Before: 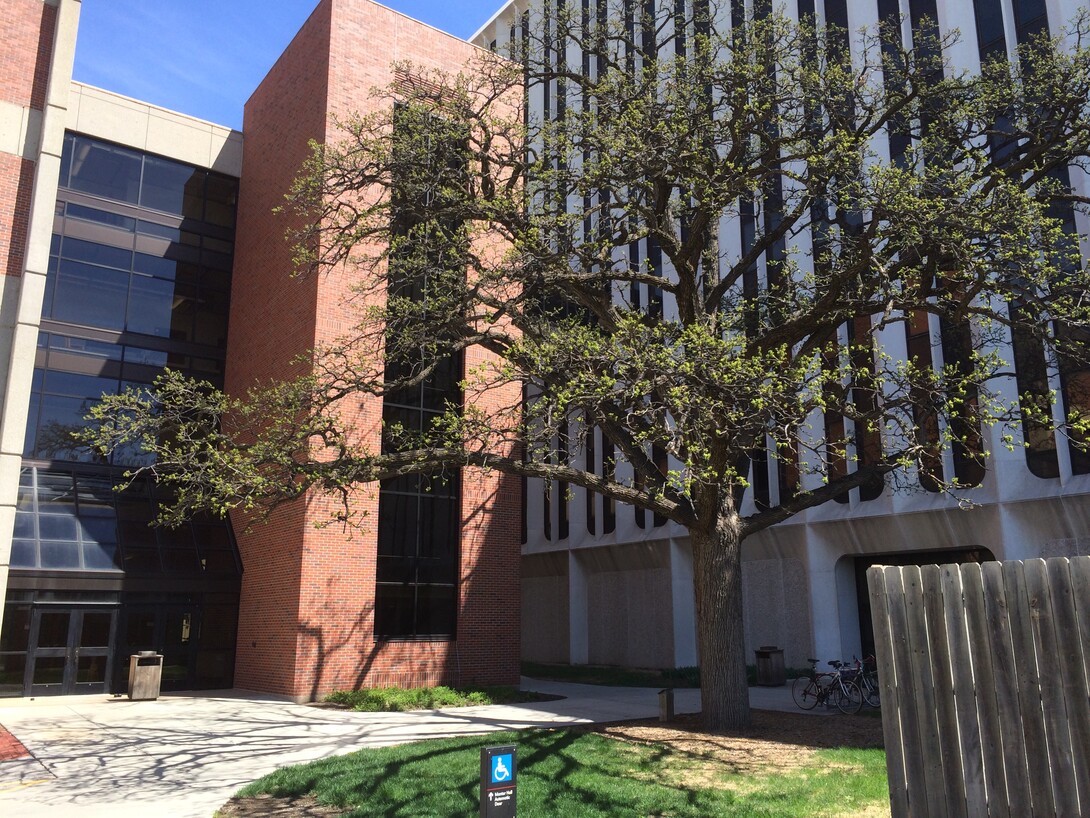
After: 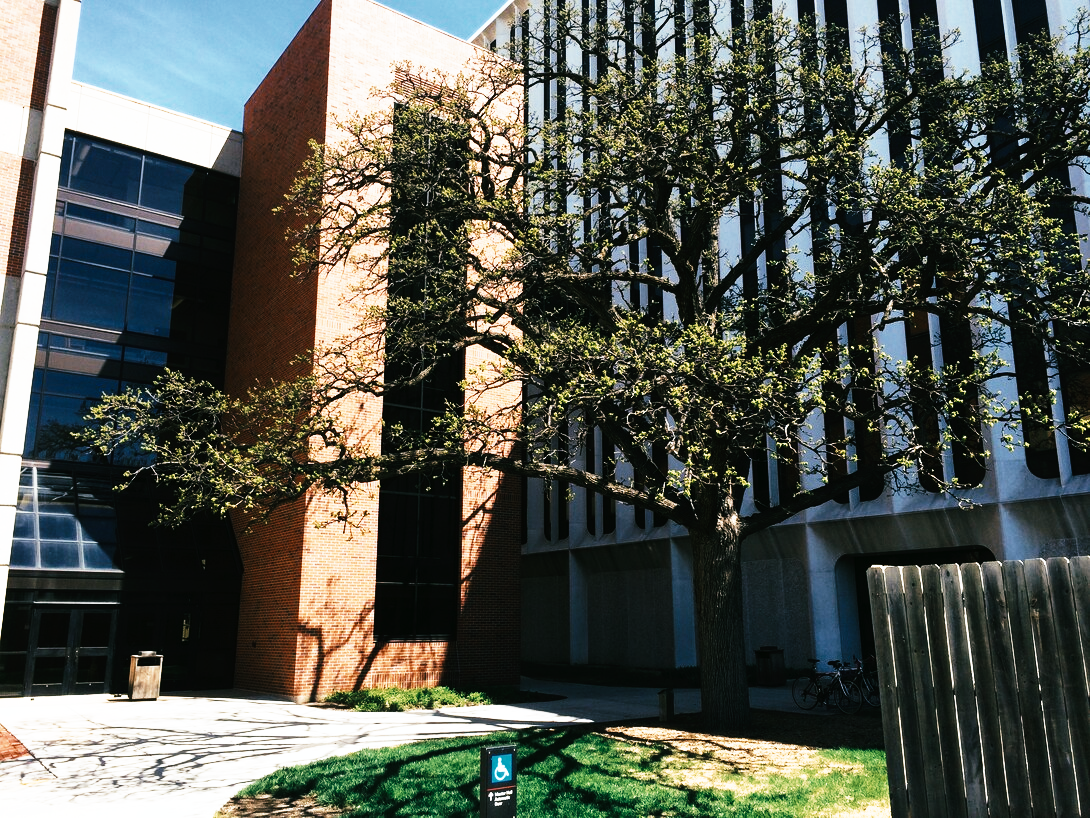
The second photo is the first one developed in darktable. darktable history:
tone curve: curves: ch0 [(0, 0) (0.003, 0.003) (0.011, 0.006) (0.025, 0.01) (0.044, 0.016) (0.069, 0.02) (0.1, 0.025) (0.136, 0.034) (0.177, 0.051) (0.224, 0.08) (0.277, 0.131) (0.335, 0.209) (0.399, 0.328) (0.468, 0.47) (0.543, 0.629) (0.623, 0.788) (0.709, 0.903) (0.801, 0.965) (0.898, 0.989) (1, 1)], preserve colors none
color look up table: target L [98.72, 84.75, 78.68, 55.08, 66.27, 64.54, 74.98, 47.56, 56.59, 55.3, 46.69, 37.77, 27.64, 200.02, 77.26, 58.29, 62.92, 50.2, 41.04, 51.7, 38.23, 40.37, 36.43, 33.94, 15.22, 84.41, 76.72, 47.82, 58.17, 50.04, 55.43, 40.7, 36.53, 35.83, 35.05, 33.89, 27.62, 33.57, 24.73, 17.86, 2.953, 54.37, 69.53, 53.68, 67.81, 50.93, 47.2, 43.79, 11.73], target a [0.366, -1.572, -15.73, -15.88, 1.778, -3.928, -4.214, -23.23, -21.97, 1.729, -14.36, -16.05, -20.31, 0, 4.344, 6.765, 17.04, 20.71, 34.45, 10.1, 29.61, 11.38, 22.14, 20.74, -1.091, 2.326, 15.78, 38.37, 1.342, 31.86, 14.75, -4.04, 29.63, 21.54, -2.673, 0.58, 23.61, -0.024, 34.88, 2.776, 0.738, -15.41, -19, -15.06, -5.936, -12.4, -10.32, -11.7, -17.58], target b [4.584, 20.69, -9.451, -10.16, 42.16, 40.11, 21.78, 21.46, 11.49, 33.03, -3.512, 9.752, 13.17, 0, 17.67, 35.59, 1.729, 31.25, -2.787, 20.59, 32.11, 28.82, 28.99, 35.16, 5.242, -2.741, -12.5, -25.14, -15.9, -15.28, -0.218, -17.04, -12.58, -6.794, -15.58, -18.72, -24.63, -17.71, -34.93, -21.93, 0.264, -10.62, -16.91, -10.78, -1.312, -12.03, -11.5, -6.89, 0.46], num patches 49
